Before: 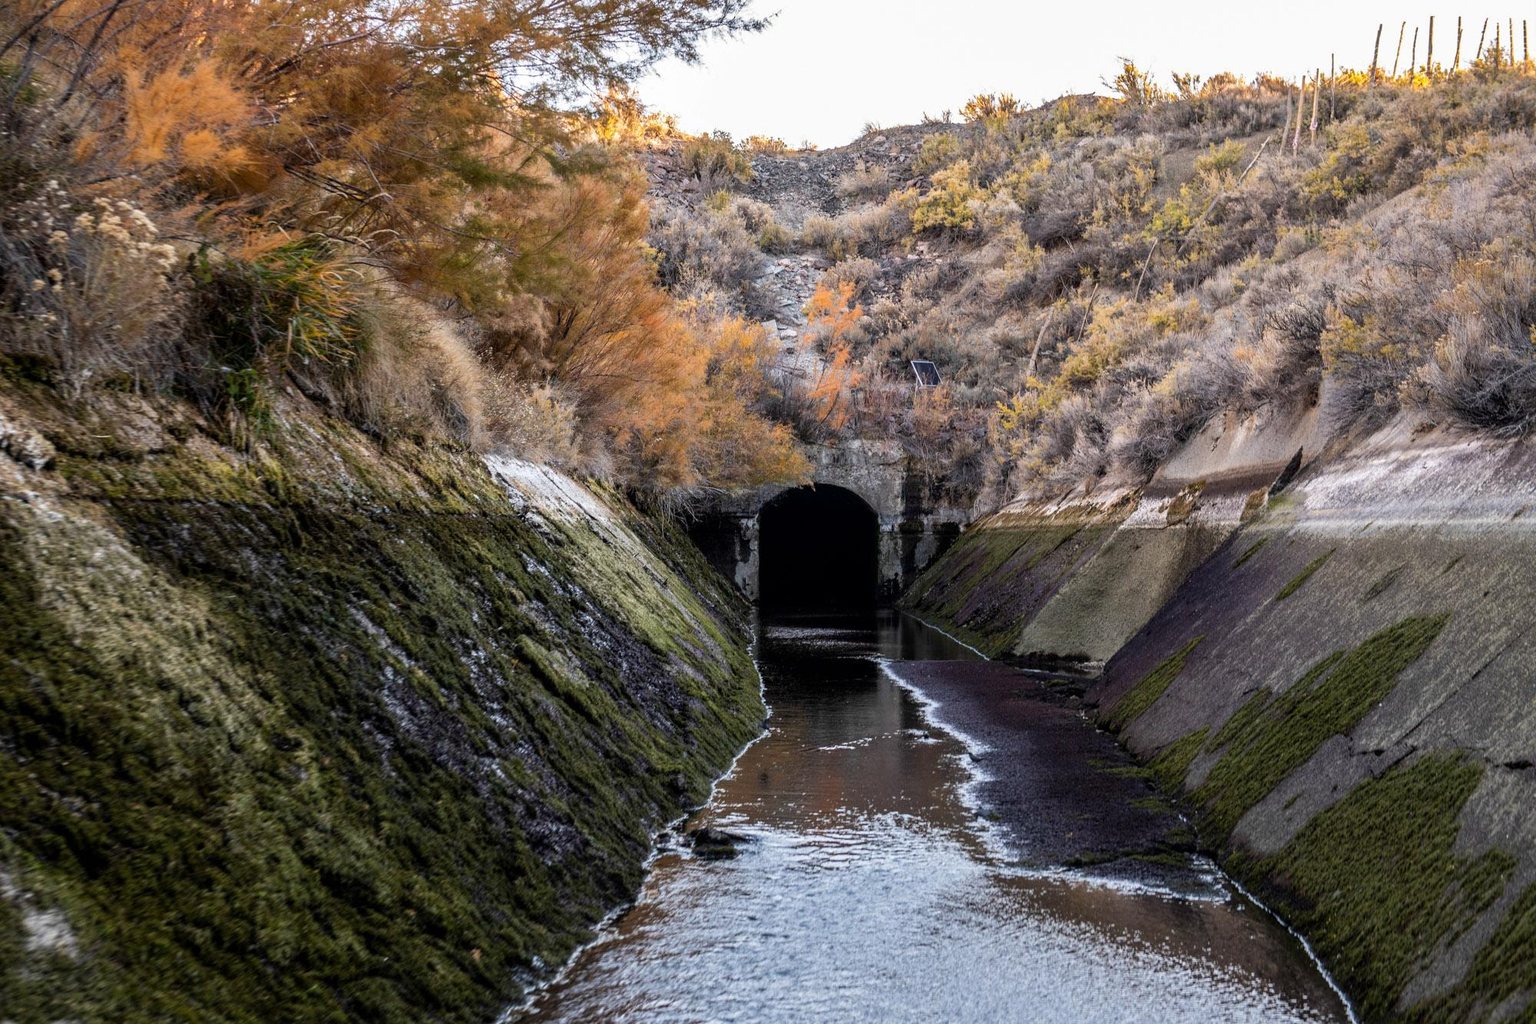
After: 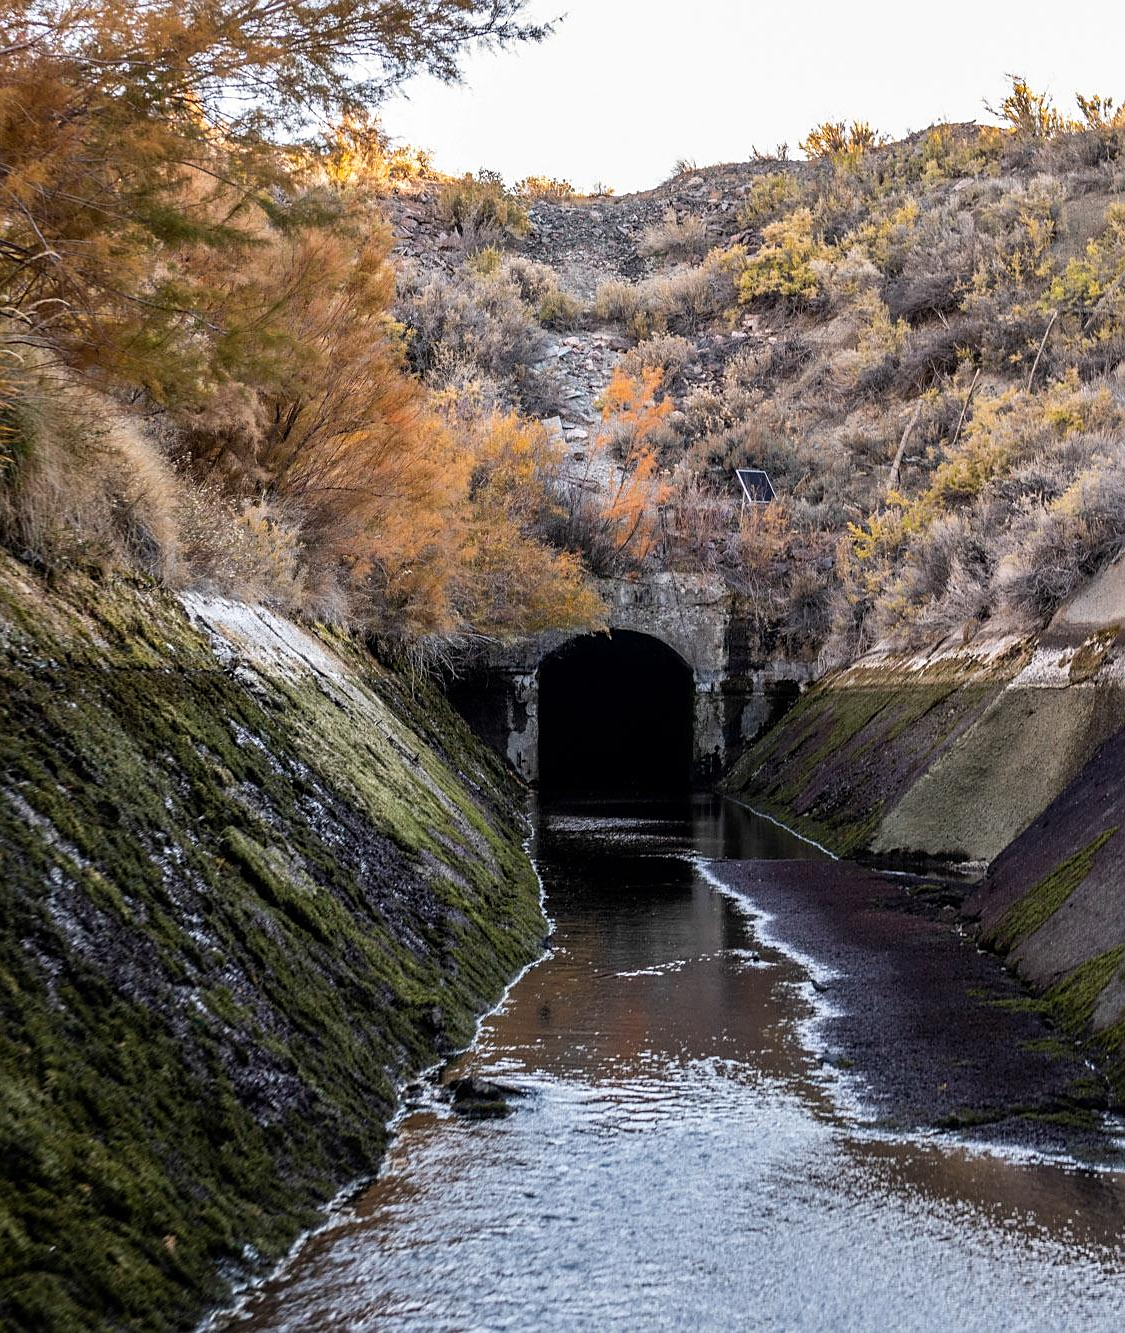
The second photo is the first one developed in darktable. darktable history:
sharpen: radius 1.864, amount 0.398, threshold 1.271
crop and rotate: left 22.516%, right 21.234%
